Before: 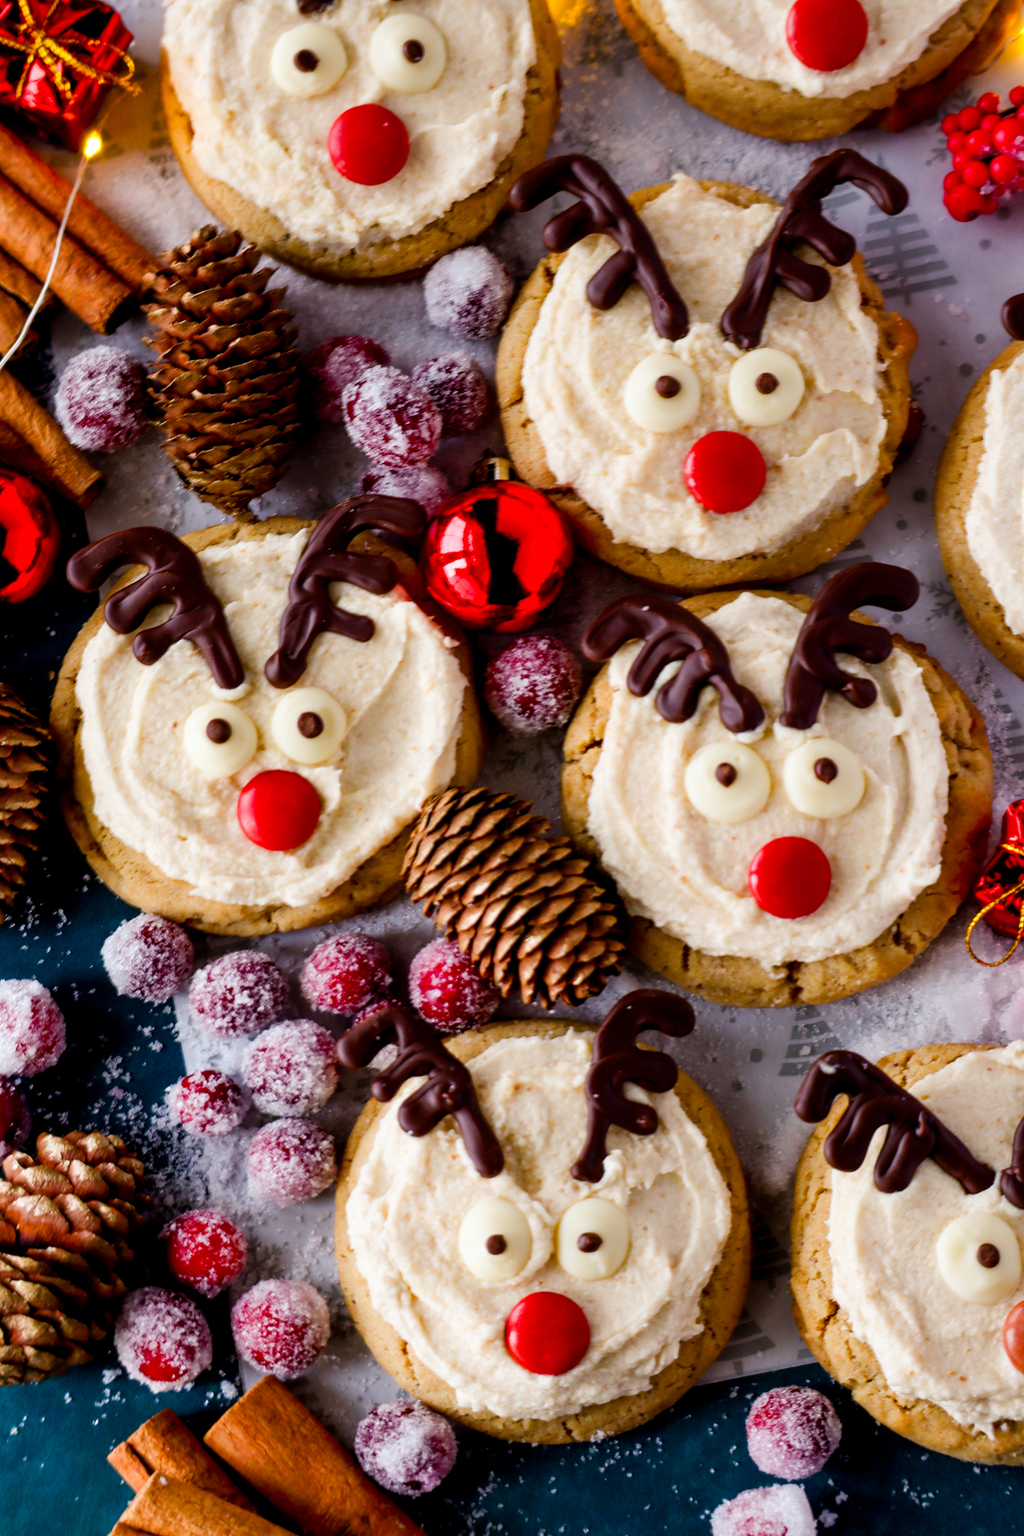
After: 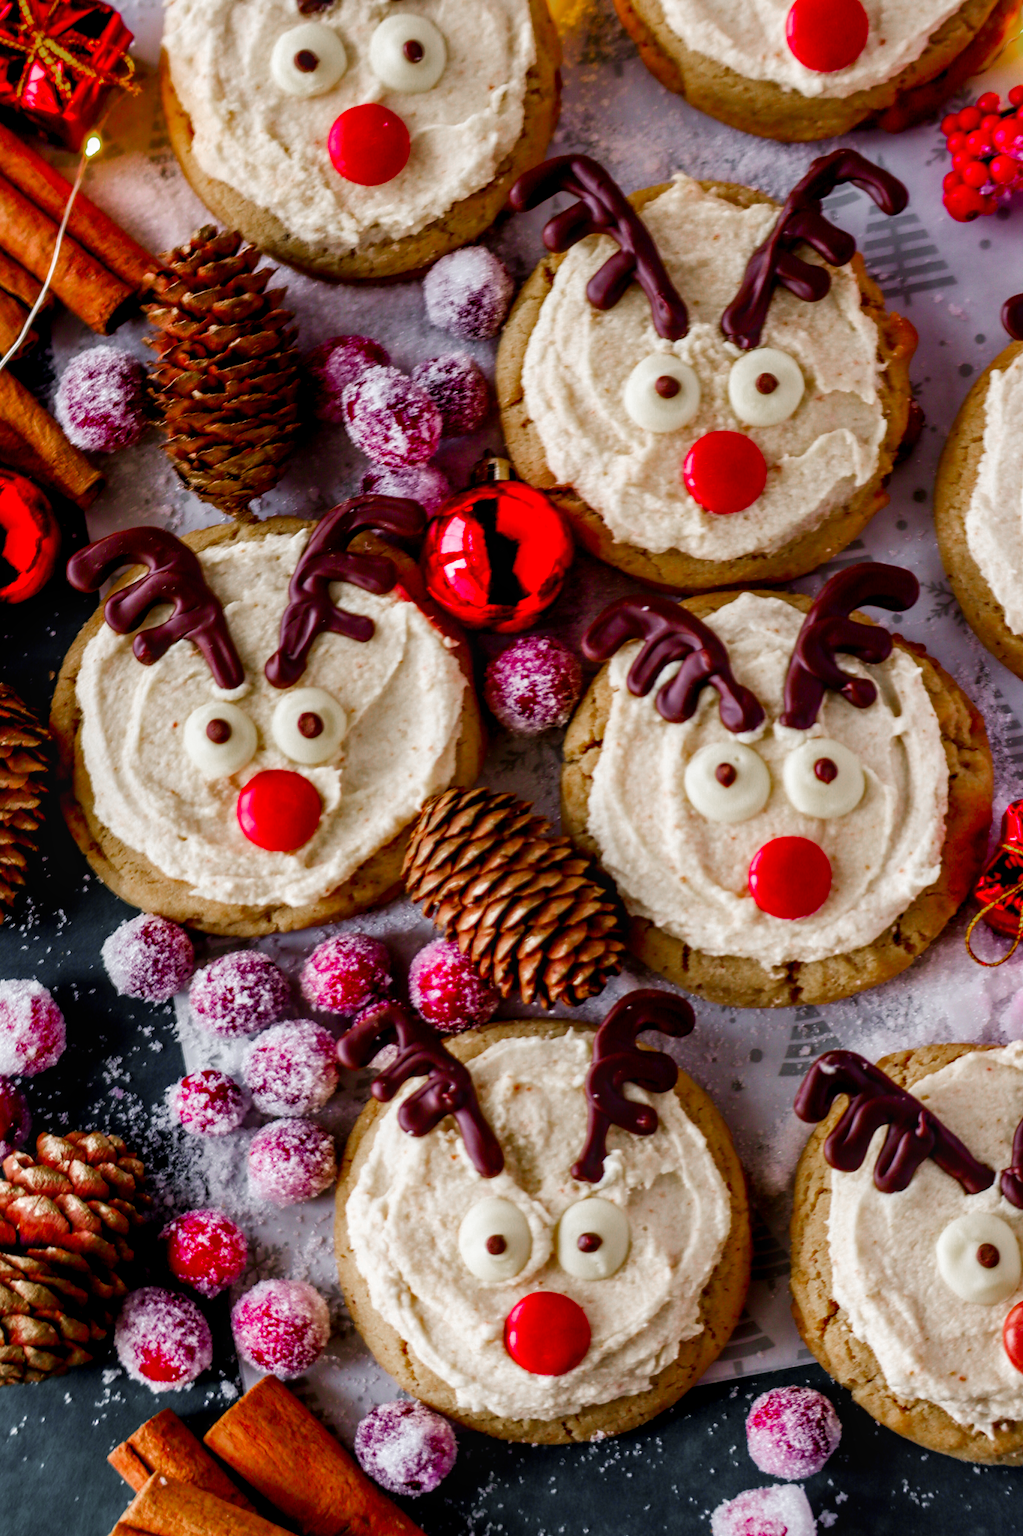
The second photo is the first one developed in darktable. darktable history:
local contrast: on, module defaults
color zones: curves: ch0 [(0, 0.48) (0.209, 0.398) (0.305, 0.332) (0.429, 0.493) (0.571, 0.5) (0.714, 0.5) (0.857, 0.5) (1, 0.48)]; ch1 [(0, 0.736) (0.143, 0.625) (0.225, 0.371) (0.429, 0.256) (0.571, 0.241) (0.714, 0.213) (0.857, 0.48) (1, 0.736)]; ch2 [(0, 0.448) (0.143, 0.498) (0.286, 0.5) (0.429, 0.5) (0.571, 0.5) (0.714, 0.5) (0.857, 0.5) (1, 0.448)]
